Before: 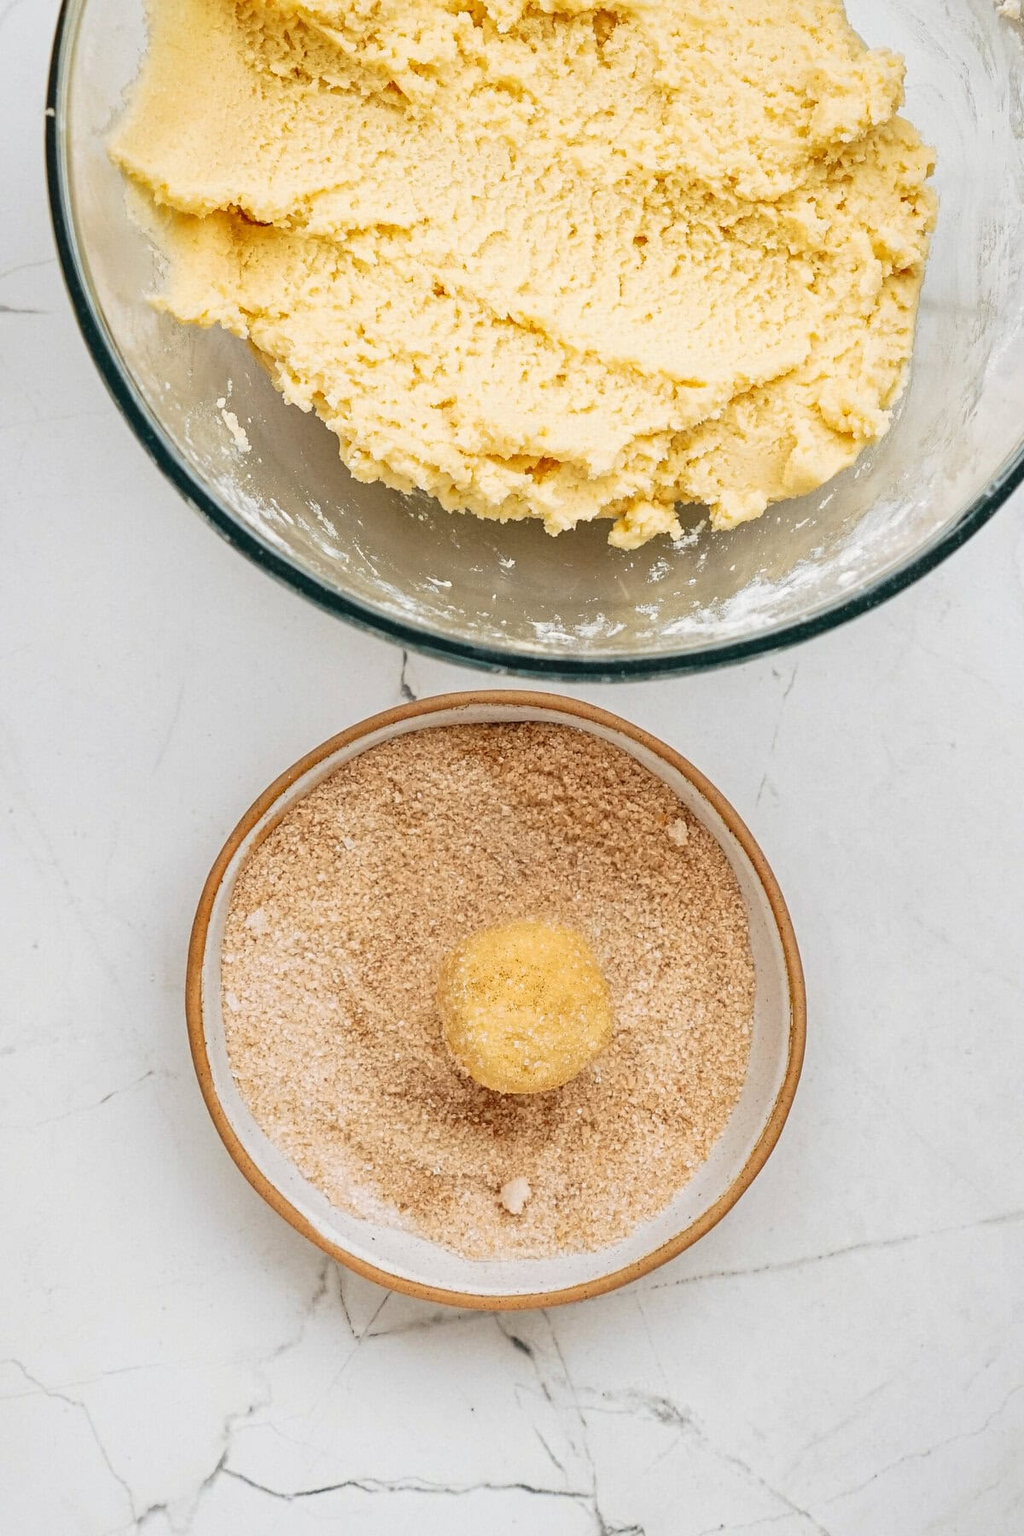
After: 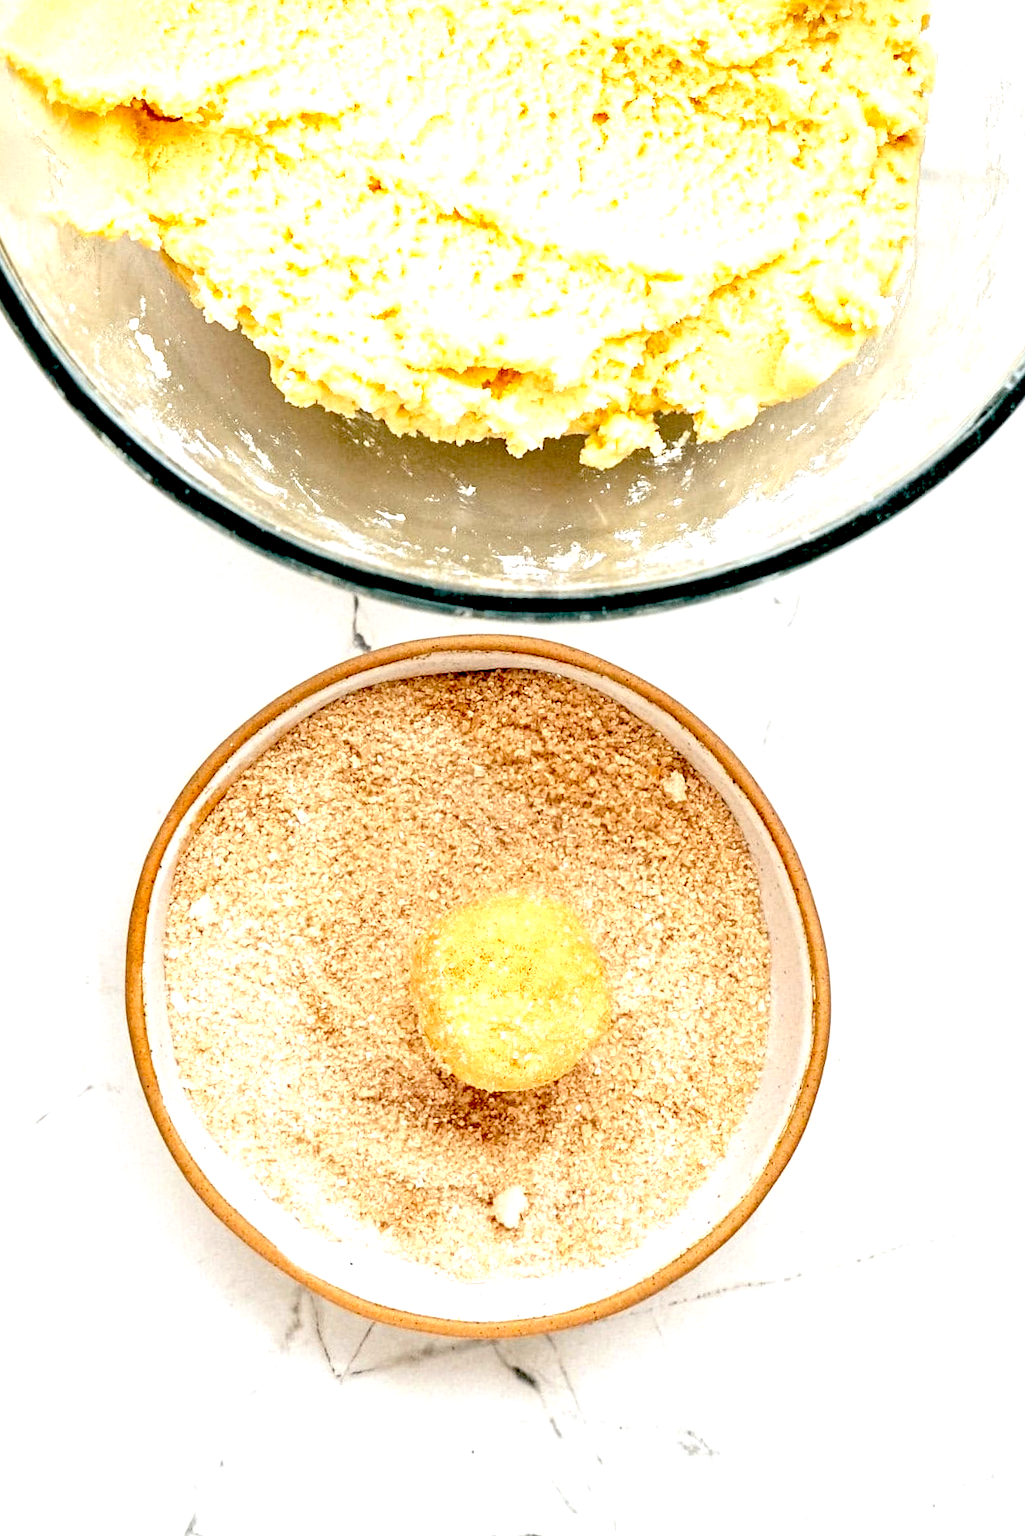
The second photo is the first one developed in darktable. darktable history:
crop and rotate: angle 2.71°, left 5.519%, top 5.691%
exposure: black level correction 0.034, exposure 0.909 EV, compensate highlight preservation false
